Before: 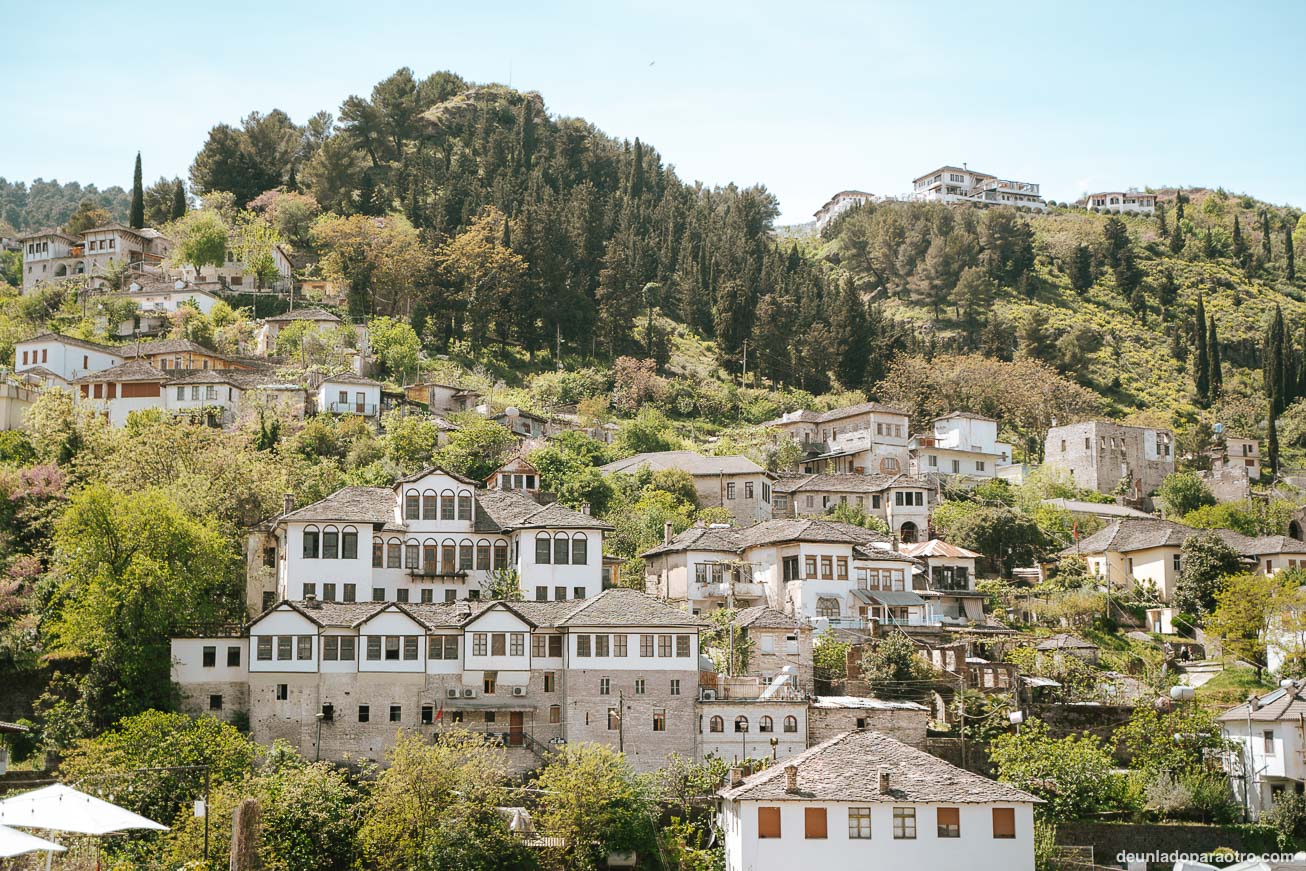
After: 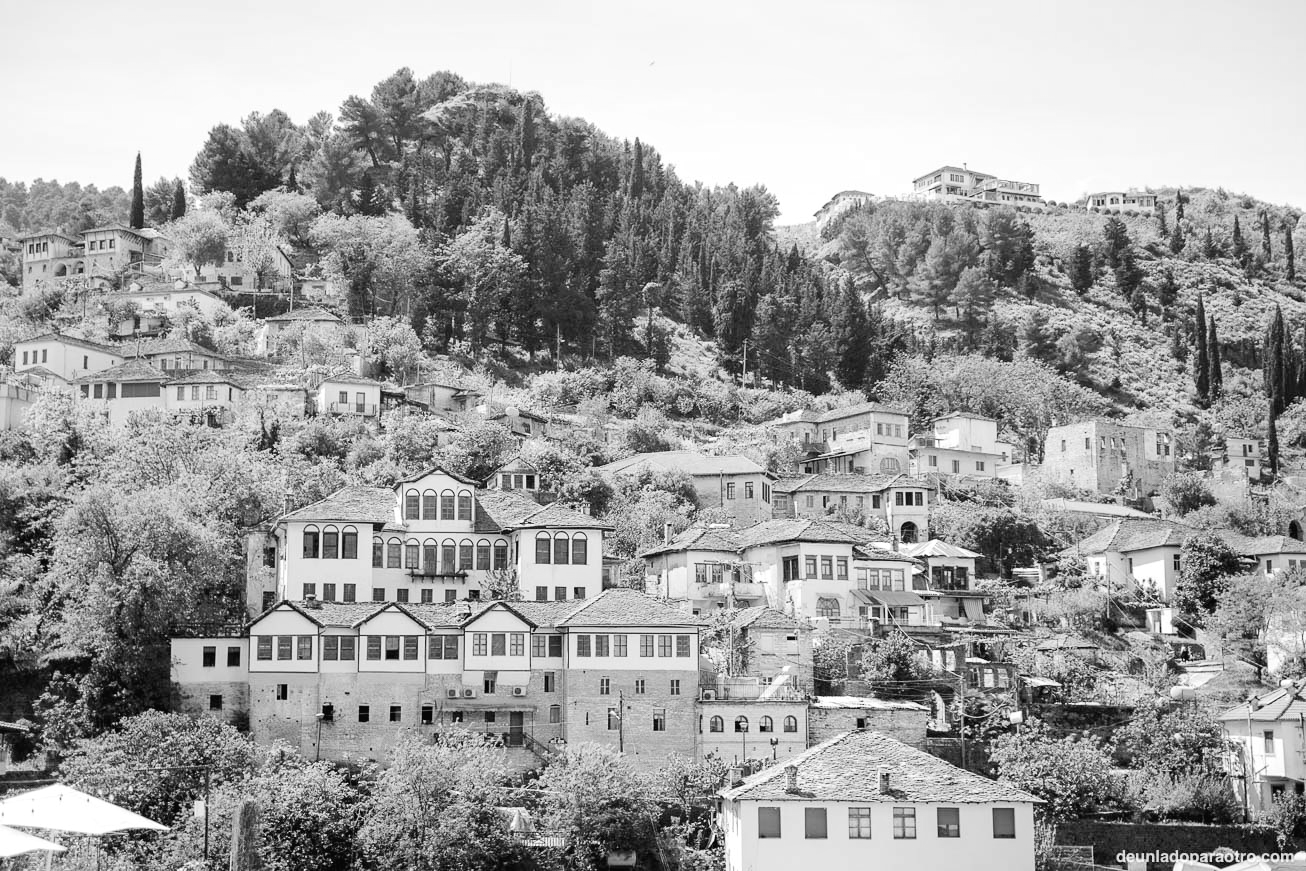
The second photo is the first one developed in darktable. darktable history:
monochrome: a -3.63, b -0.465
tone curve: curves: ch0 [(0, 0.013) (0.054, 0.018) (0.205, 0.197) (0.289, 0.309) (0.382, 0.437) (0.475, 0.552) (0.666, 0.743) (0.791, 0.85) (1, 0.998)]; ch1 [(0, 0) (0.394, 0.338) (0.449, 0.404) (0.499, 0.498) (0.526, 0.528) (0.543, 0.564) (0.589, 0.633) (0.66, 0.687) (0.783, 0.804) (1, 1)]; ch2 [(0, 0) (0.304, 0.31) (0.403, 0.399) (0.441, 0.421) (0.474, 0.466) (0.498, 0.496) (0.524, 0.538) (0.555, 0.584) (0.633, 0.665) (0.7, 0.711) (1, 1)], color space Lab, independent channels, preserve colors none
white balance: red 1.066, blue 1.119
